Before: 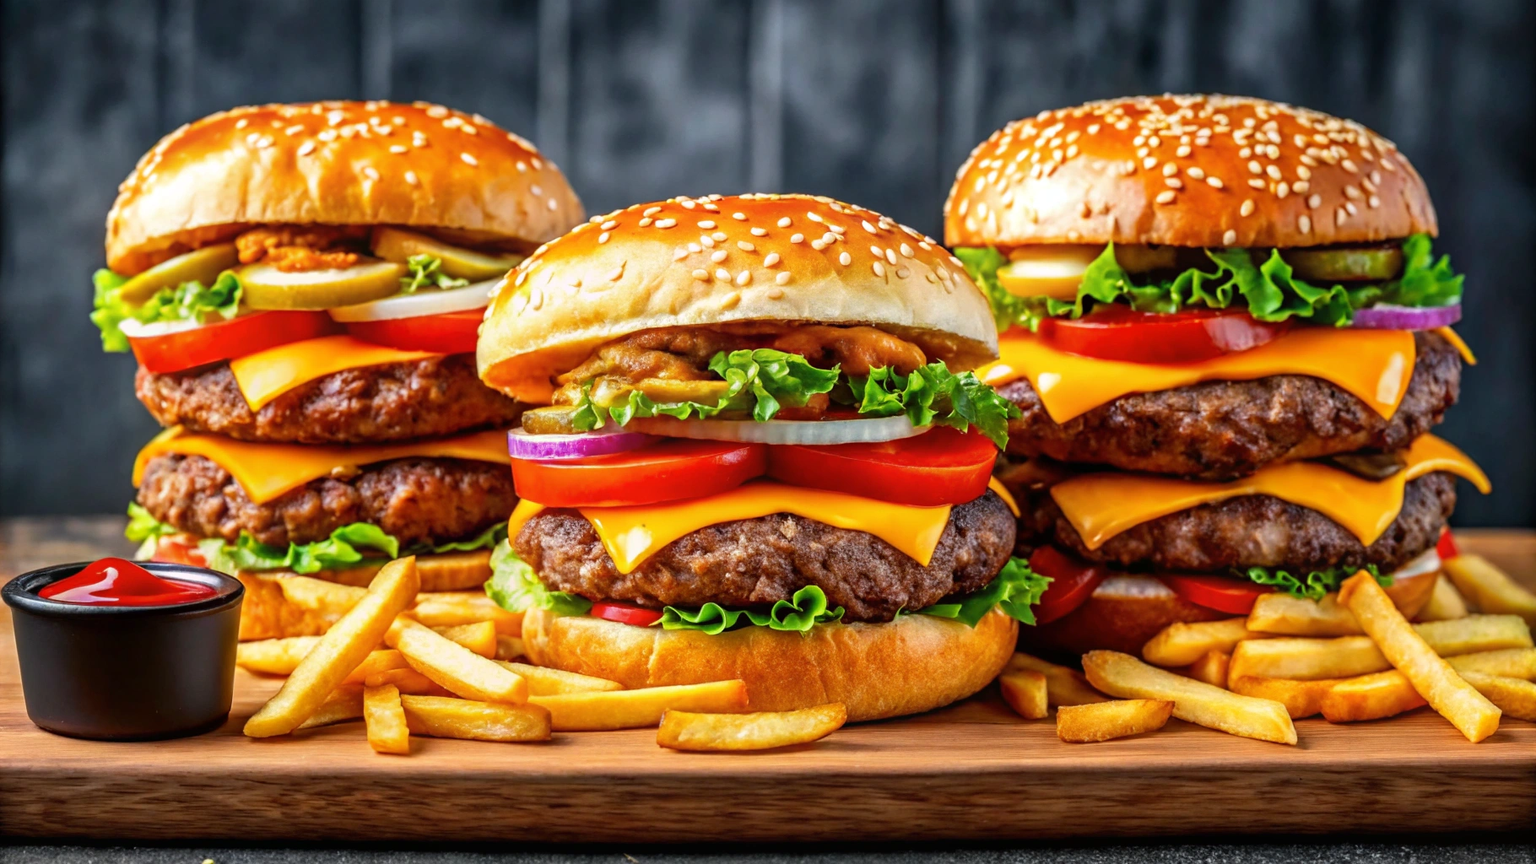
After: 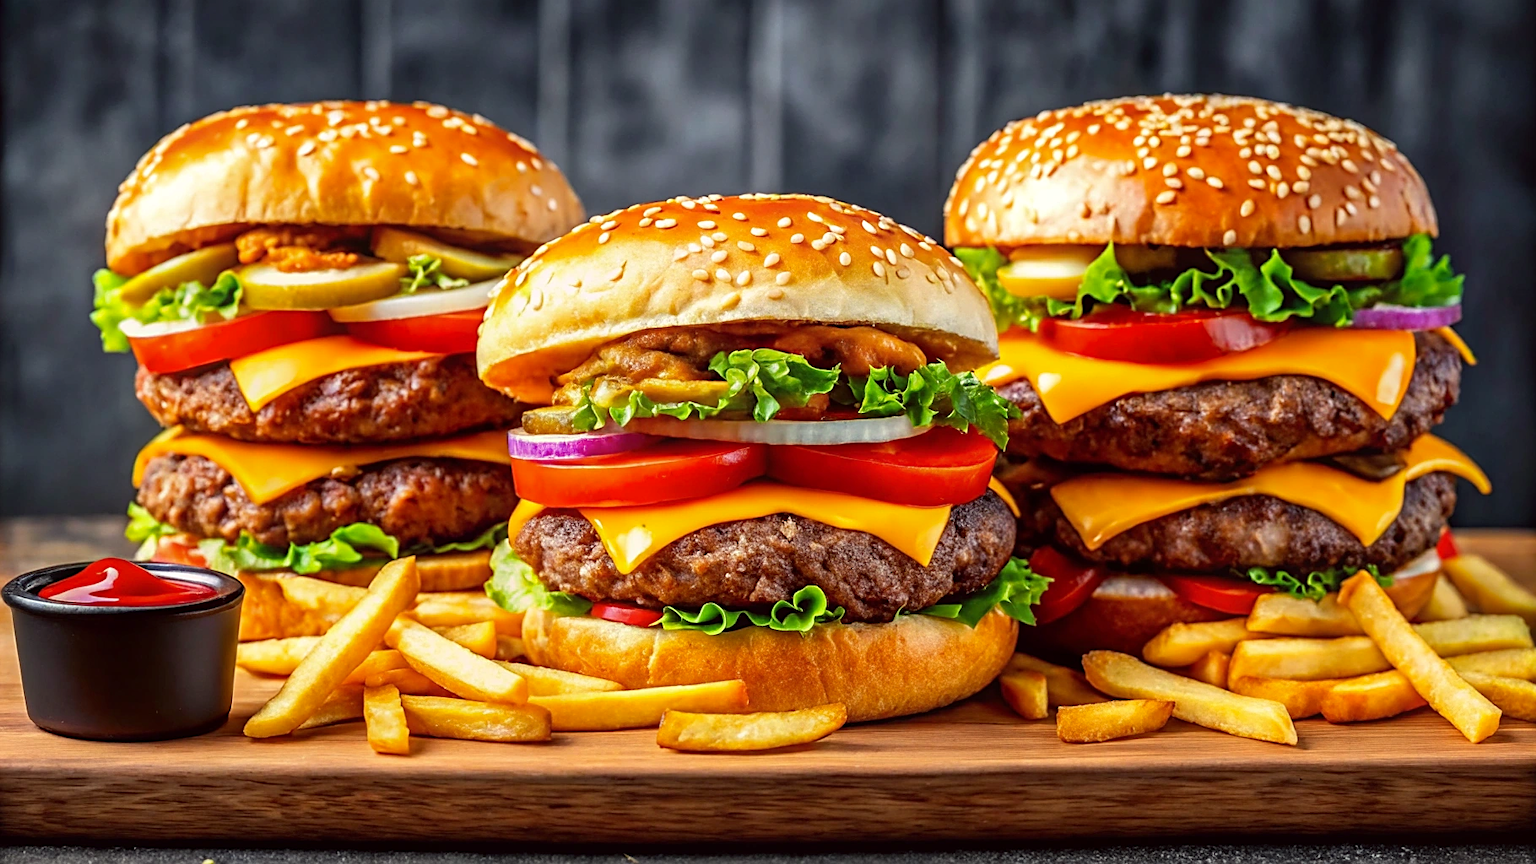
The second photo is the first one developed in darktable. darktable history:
color correction: highlights a* -0.95, highlights b* 4.5, shadows a* 3.55
sharpen: on, module defaults
